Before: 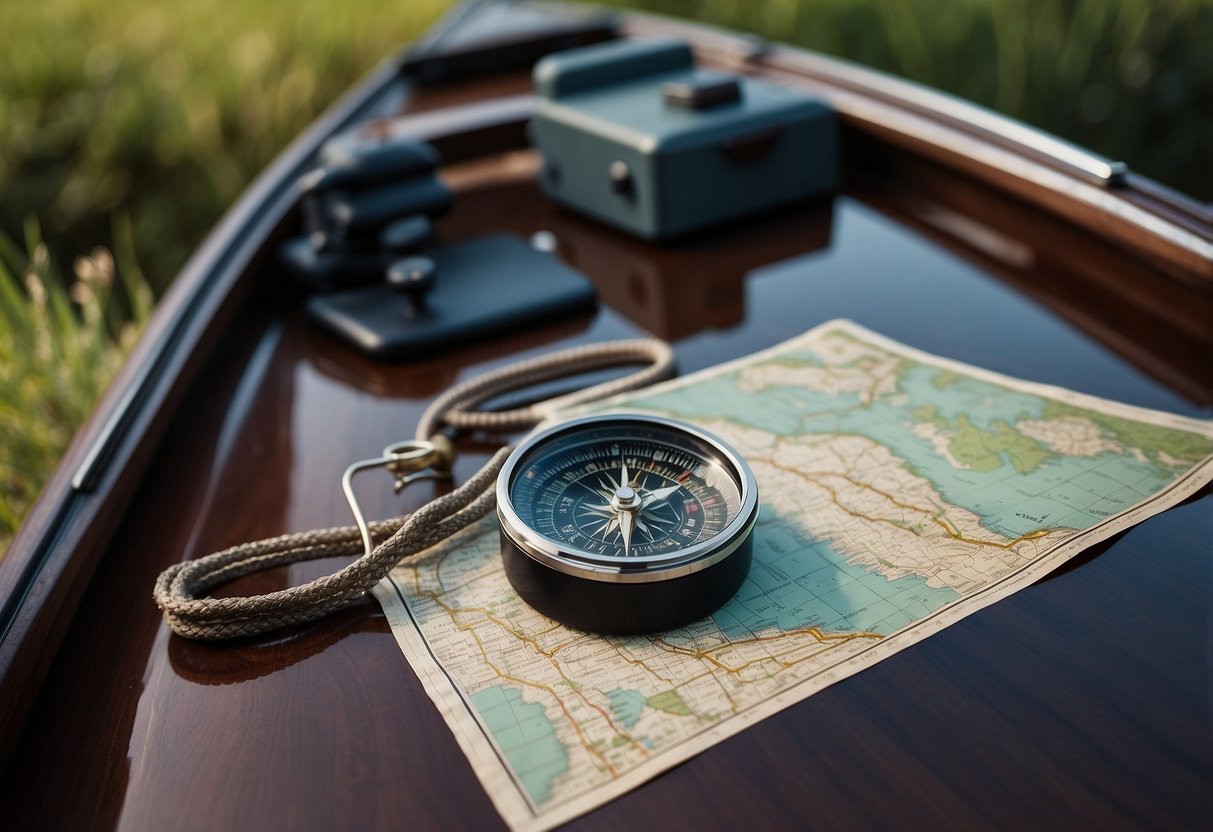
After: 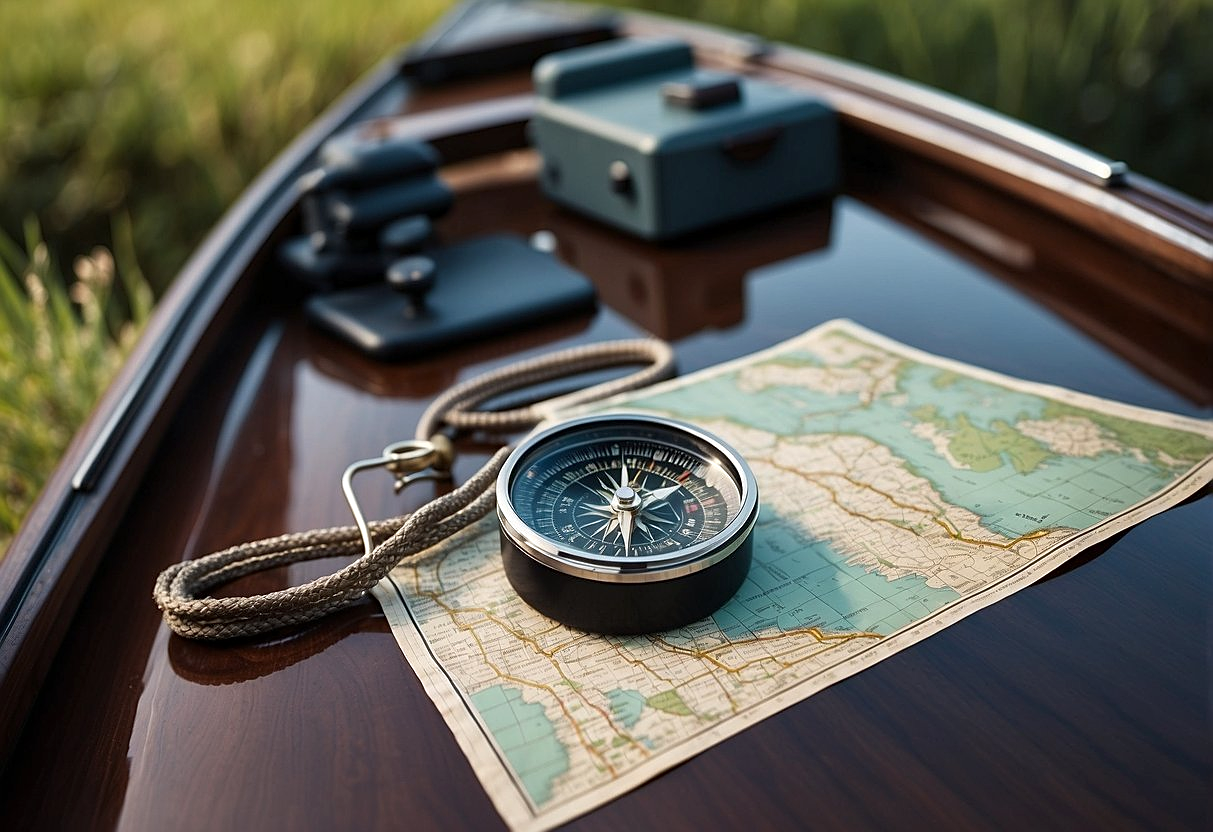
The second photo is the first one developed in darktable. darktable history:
exposure: exposure 0.203 EV, compensate highlight preservation false
sharpen: on, module defaults
local contrast: mode bilateral grid, contrast 15, coarseness 37, detail 105%, midtone range 0.2
